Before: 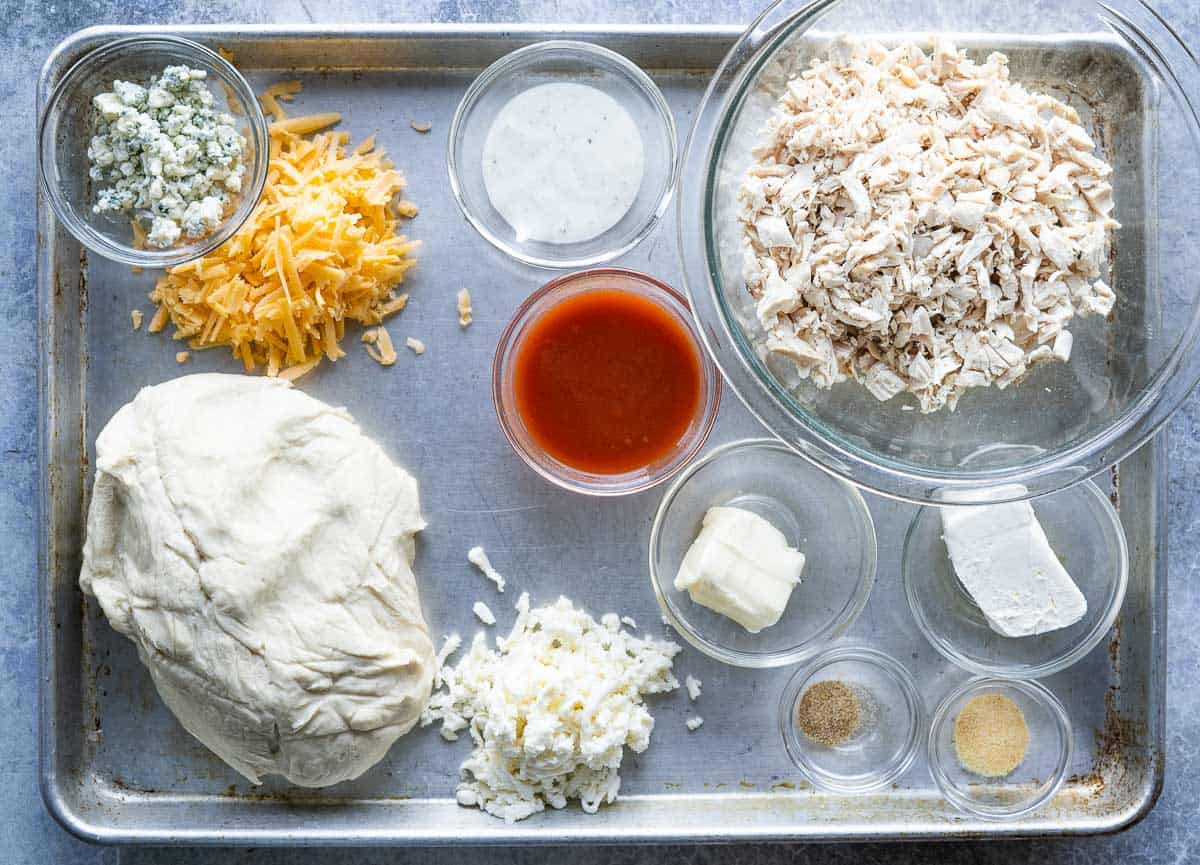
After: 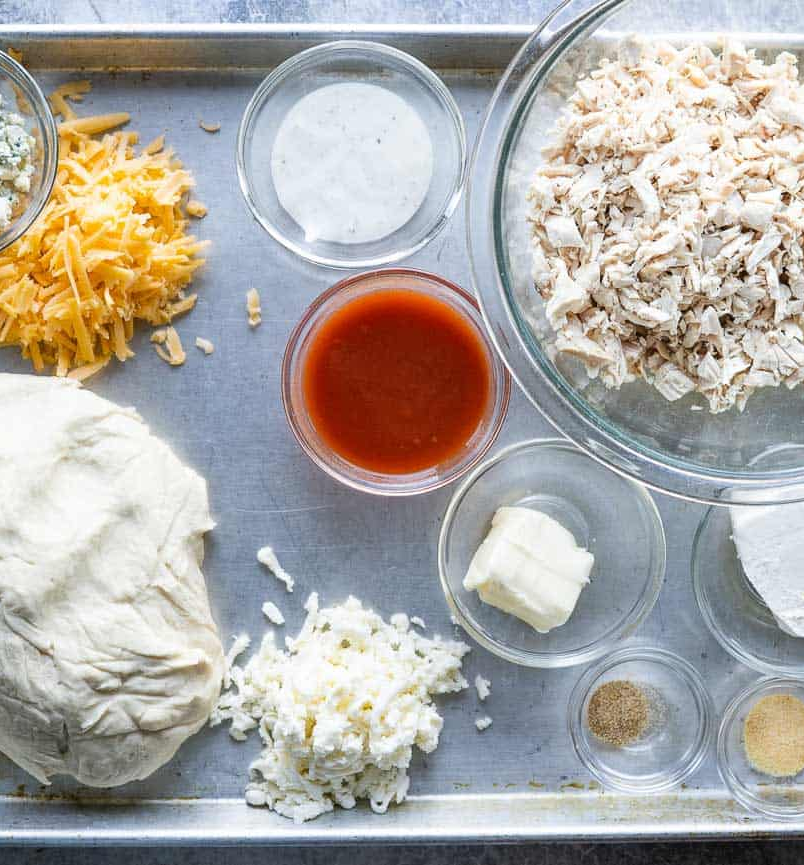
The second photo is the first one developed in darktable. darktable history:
crop and rotate: left 17.601%, right 15.386%
